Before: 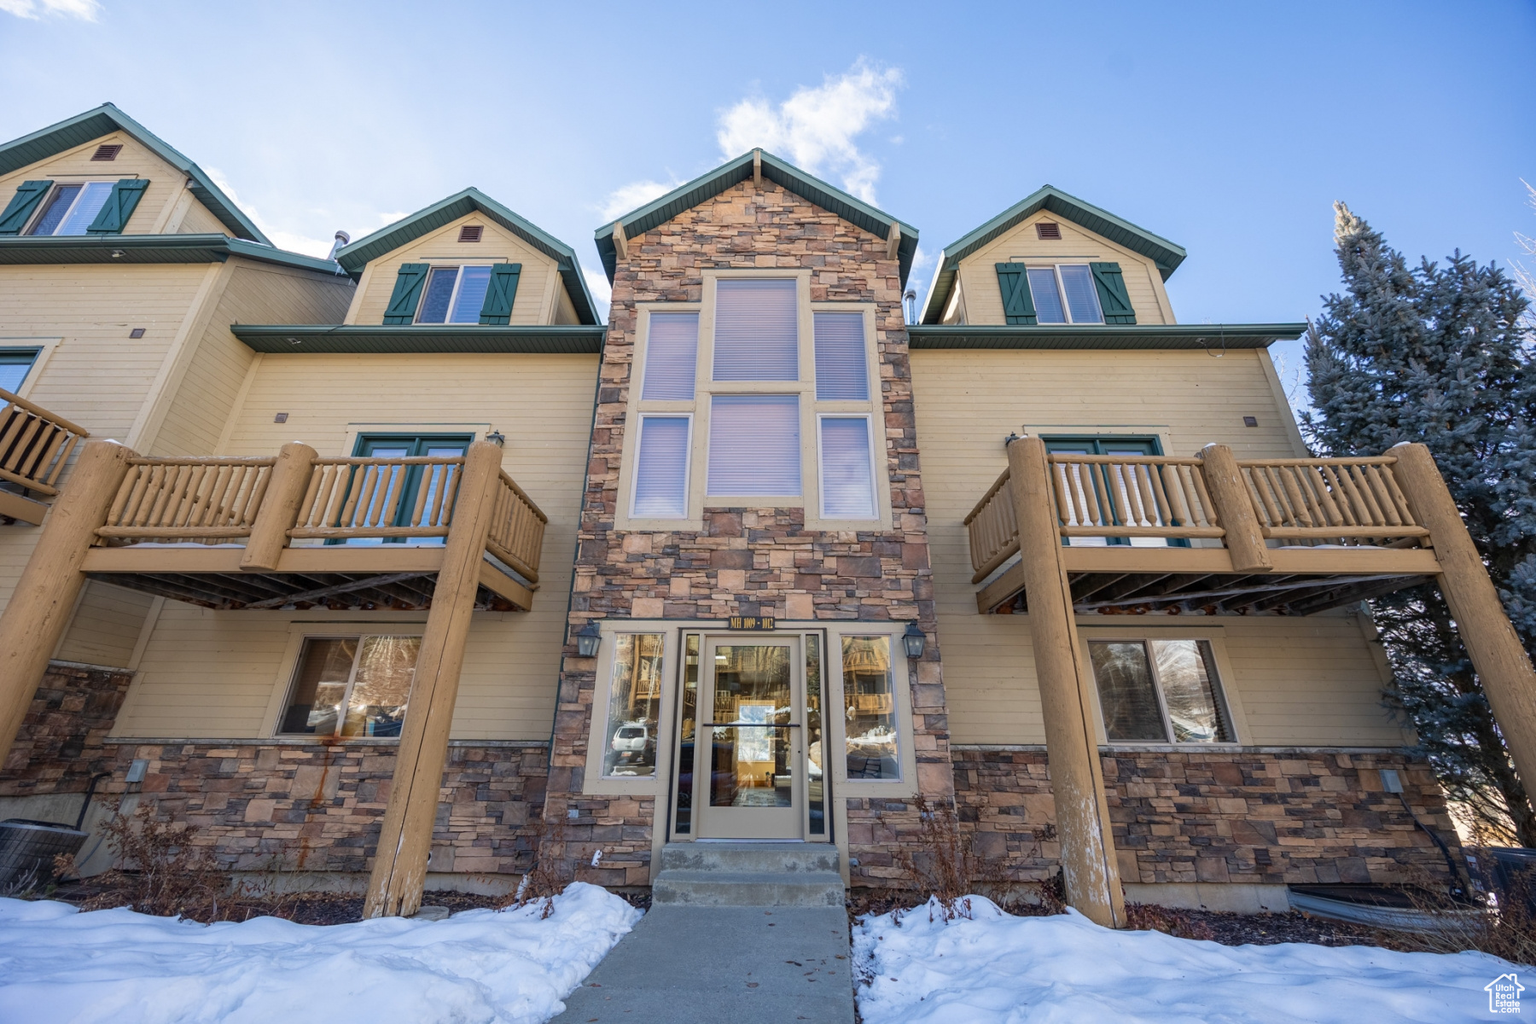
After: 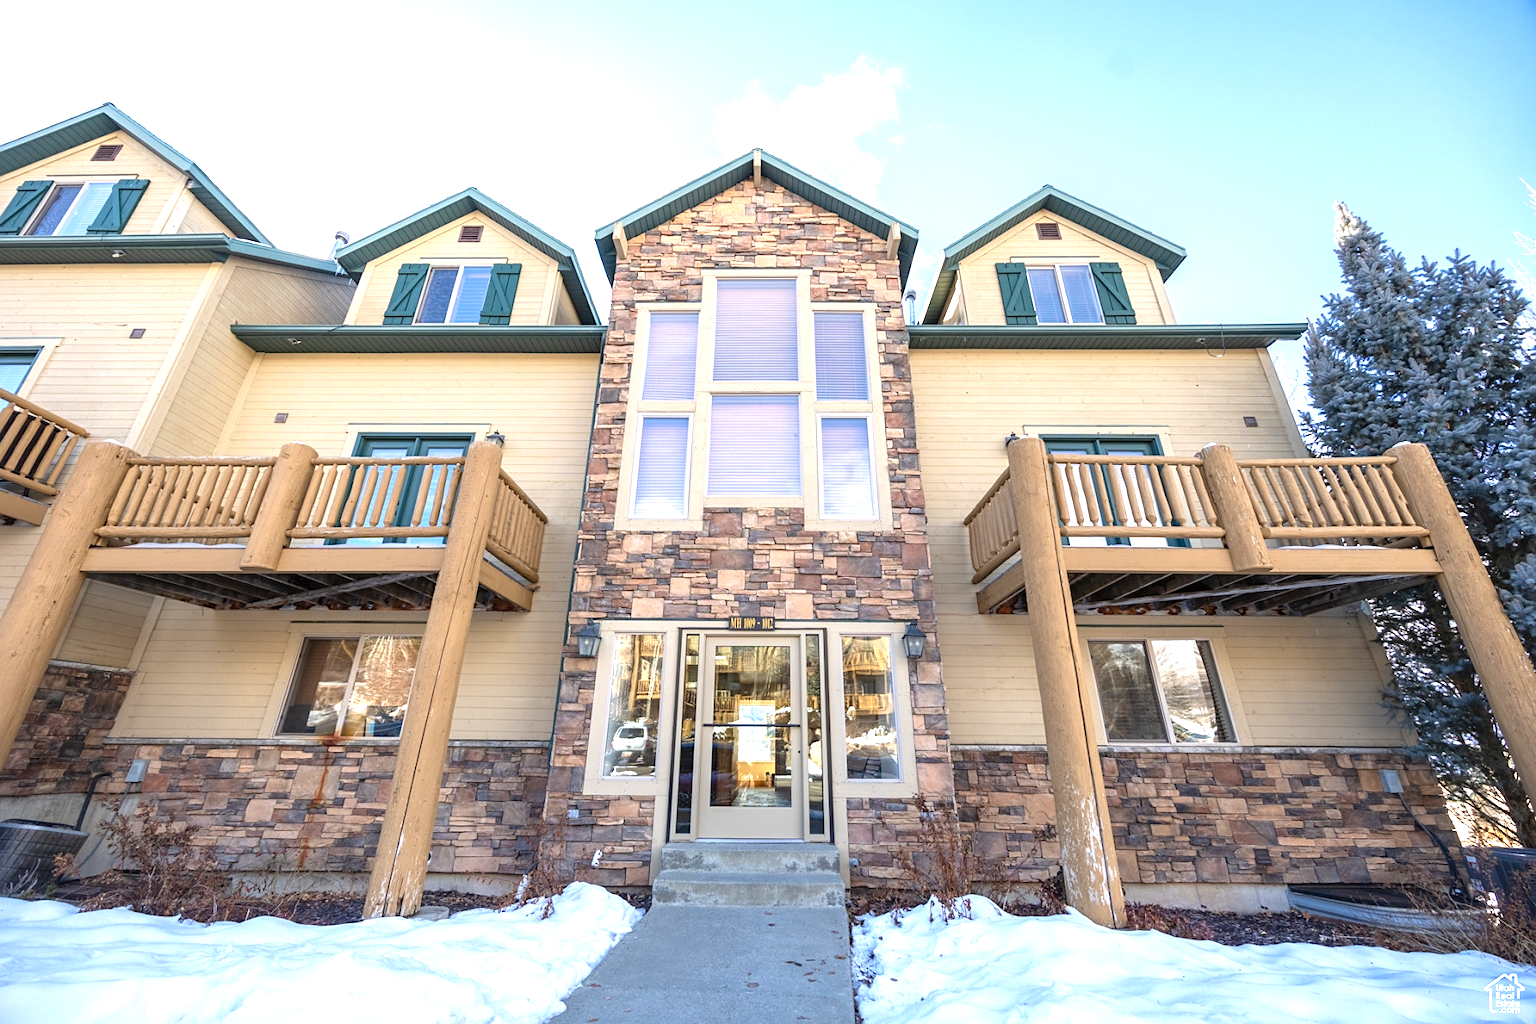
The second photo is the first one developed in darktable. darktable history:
sharpen: amount 0.2
exposure: black level correction 0, exposure 1.1 EV, compensate highlight preservation false
